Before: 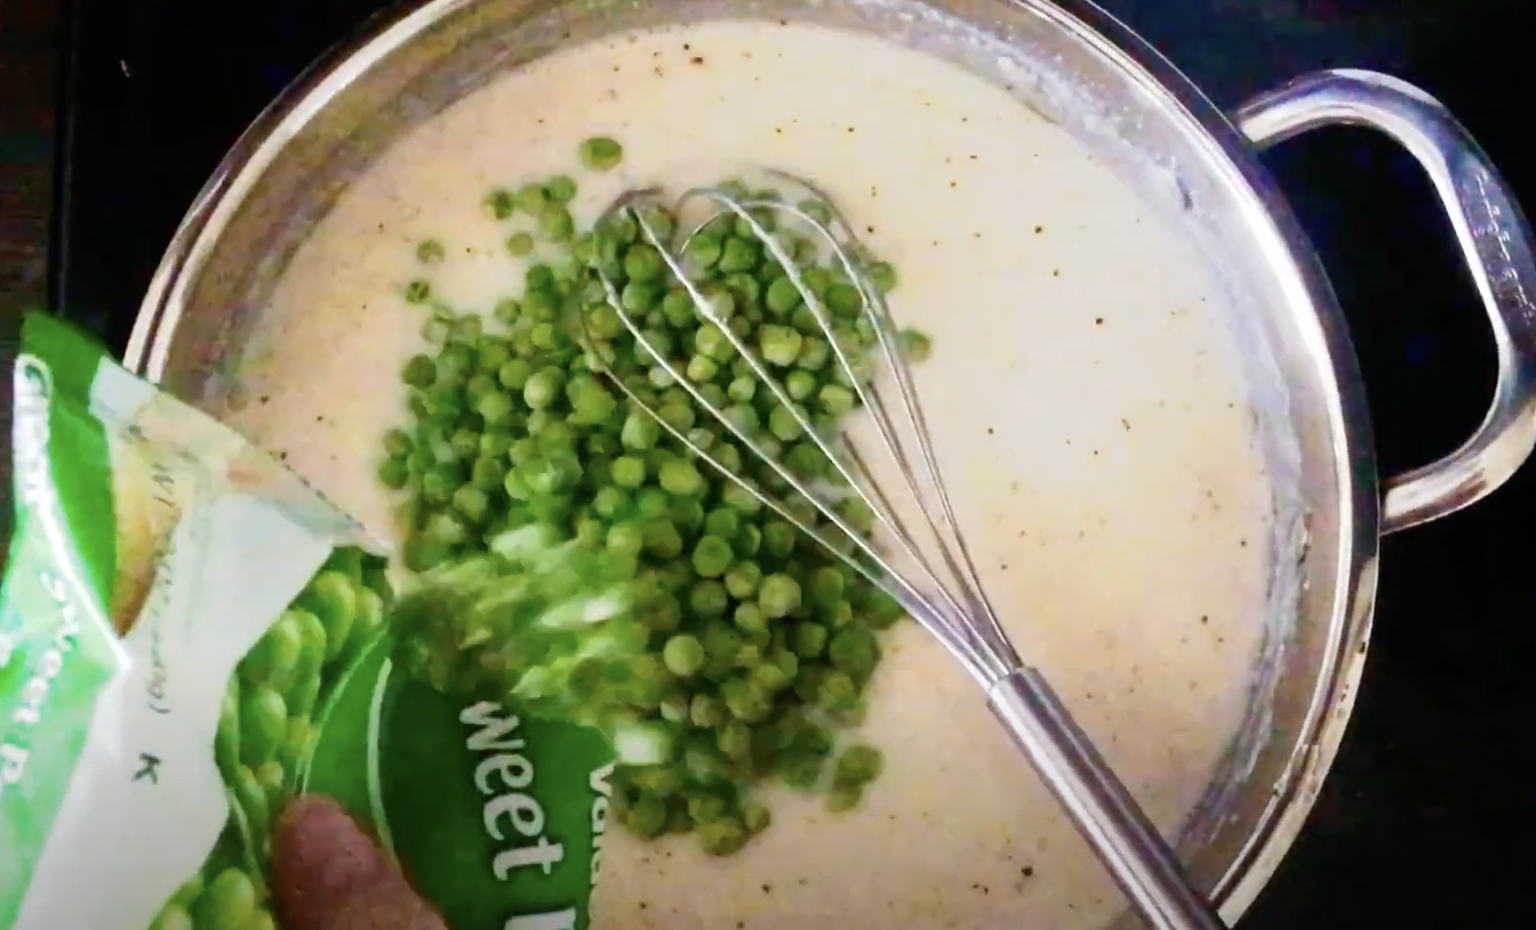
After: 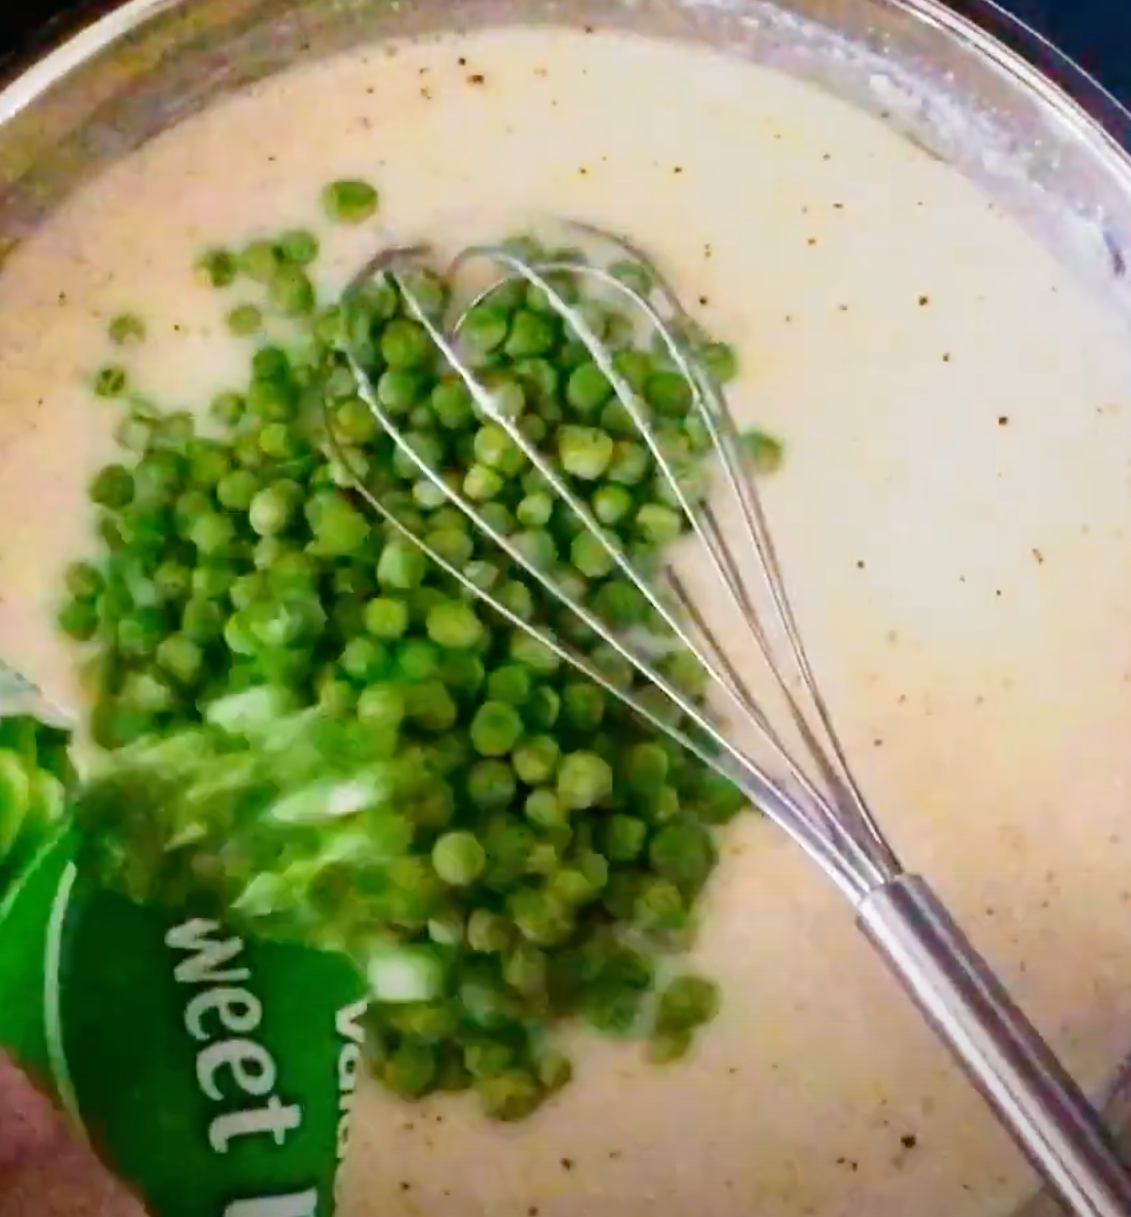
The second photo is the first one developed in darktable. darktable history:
crop: left 21.755%, right 21.99%, bottom 0.01%
